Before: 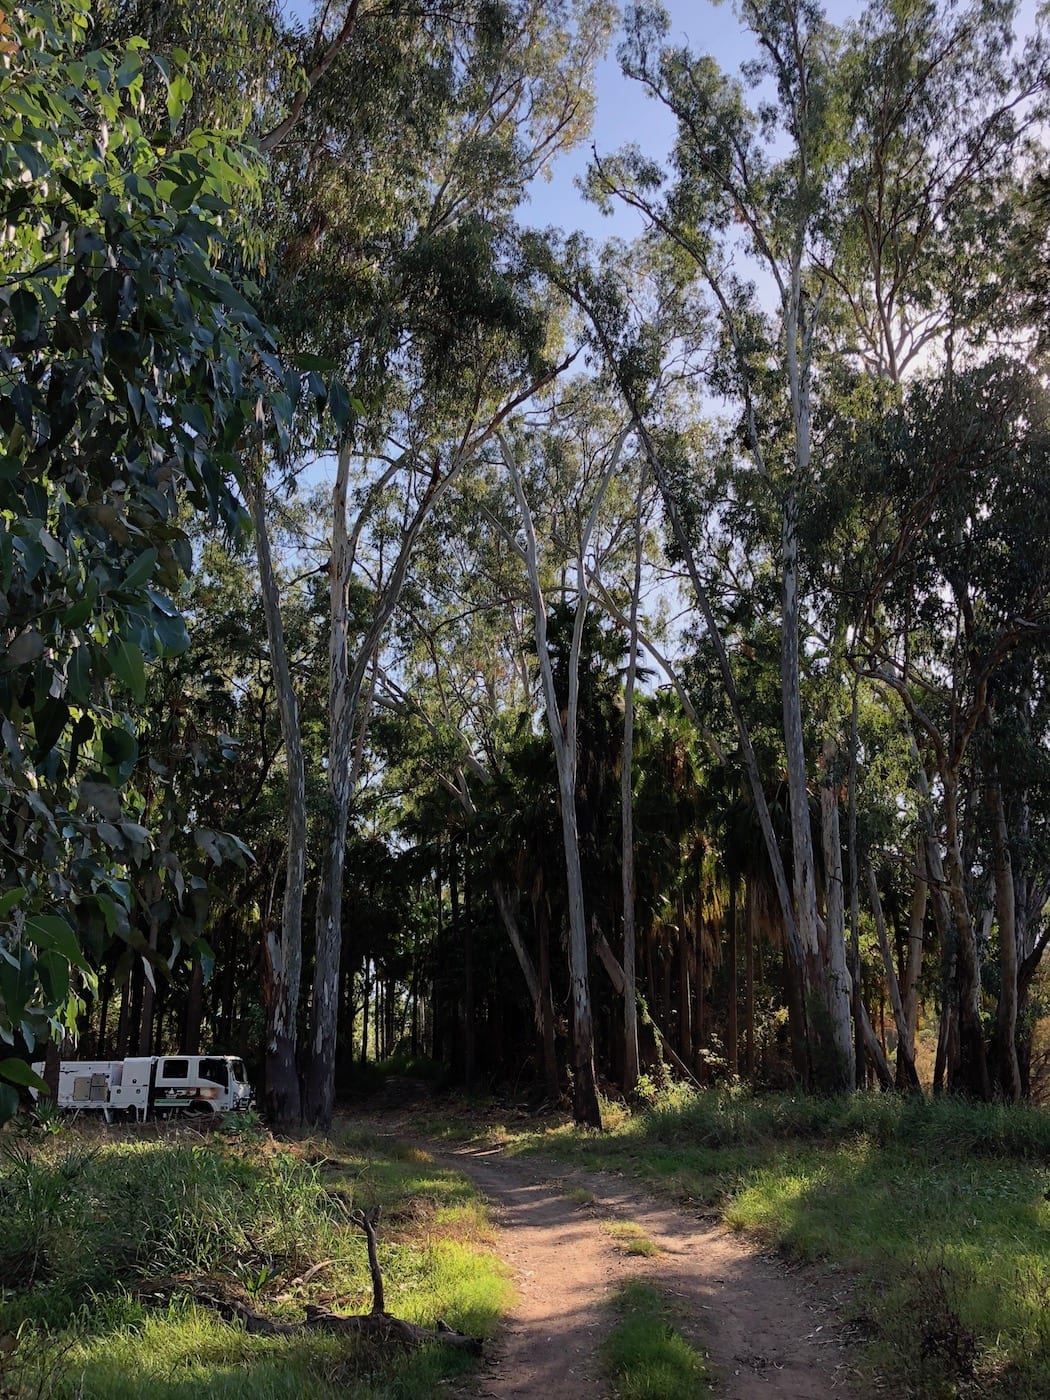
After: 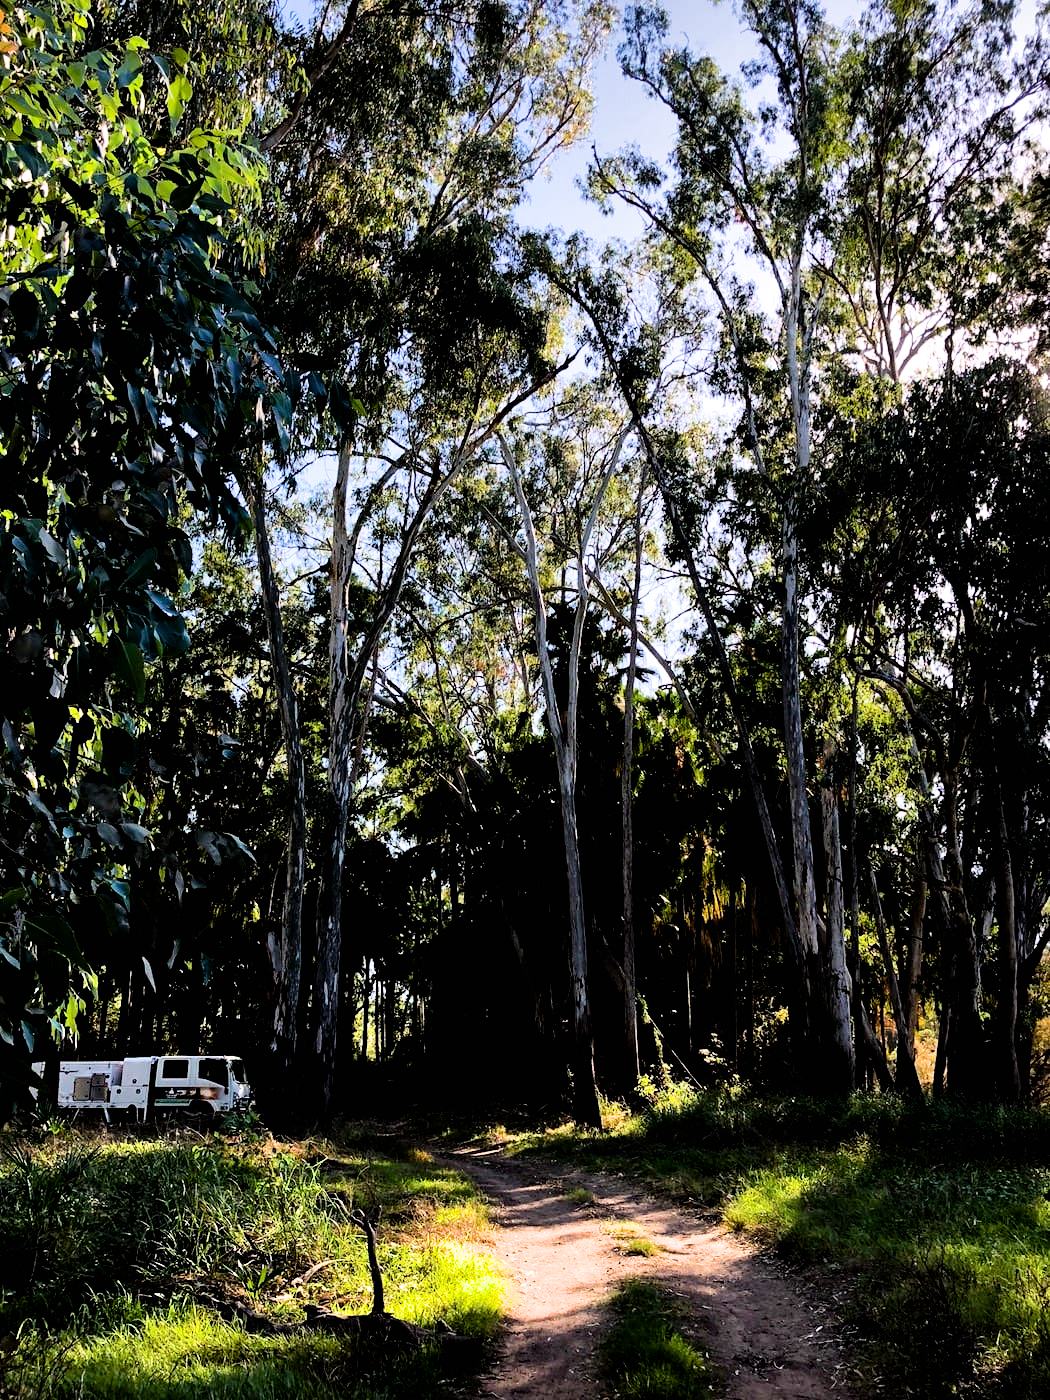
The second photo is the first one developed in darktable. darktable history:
shadows and highlights: shadows 18.98, highlights -85.33, soften with gaussian
filmic rgb: black relative exposure -5.39 EV, white relative exposure 2.85 EV, threshold 3.05 EV, dynamic range scaling -37.51%, hardness 3.99, contrast 1.594, highlights saturation mix -1.11%, enable highlight reconstruction true
color balance rgb: perceptual saturation grading › global saturation 19.8%, global vibrance 30.179%, contrast 9.842%
exposure: black level correction 0.012, exposure 0.692 EV, compensate highlight preservation false
